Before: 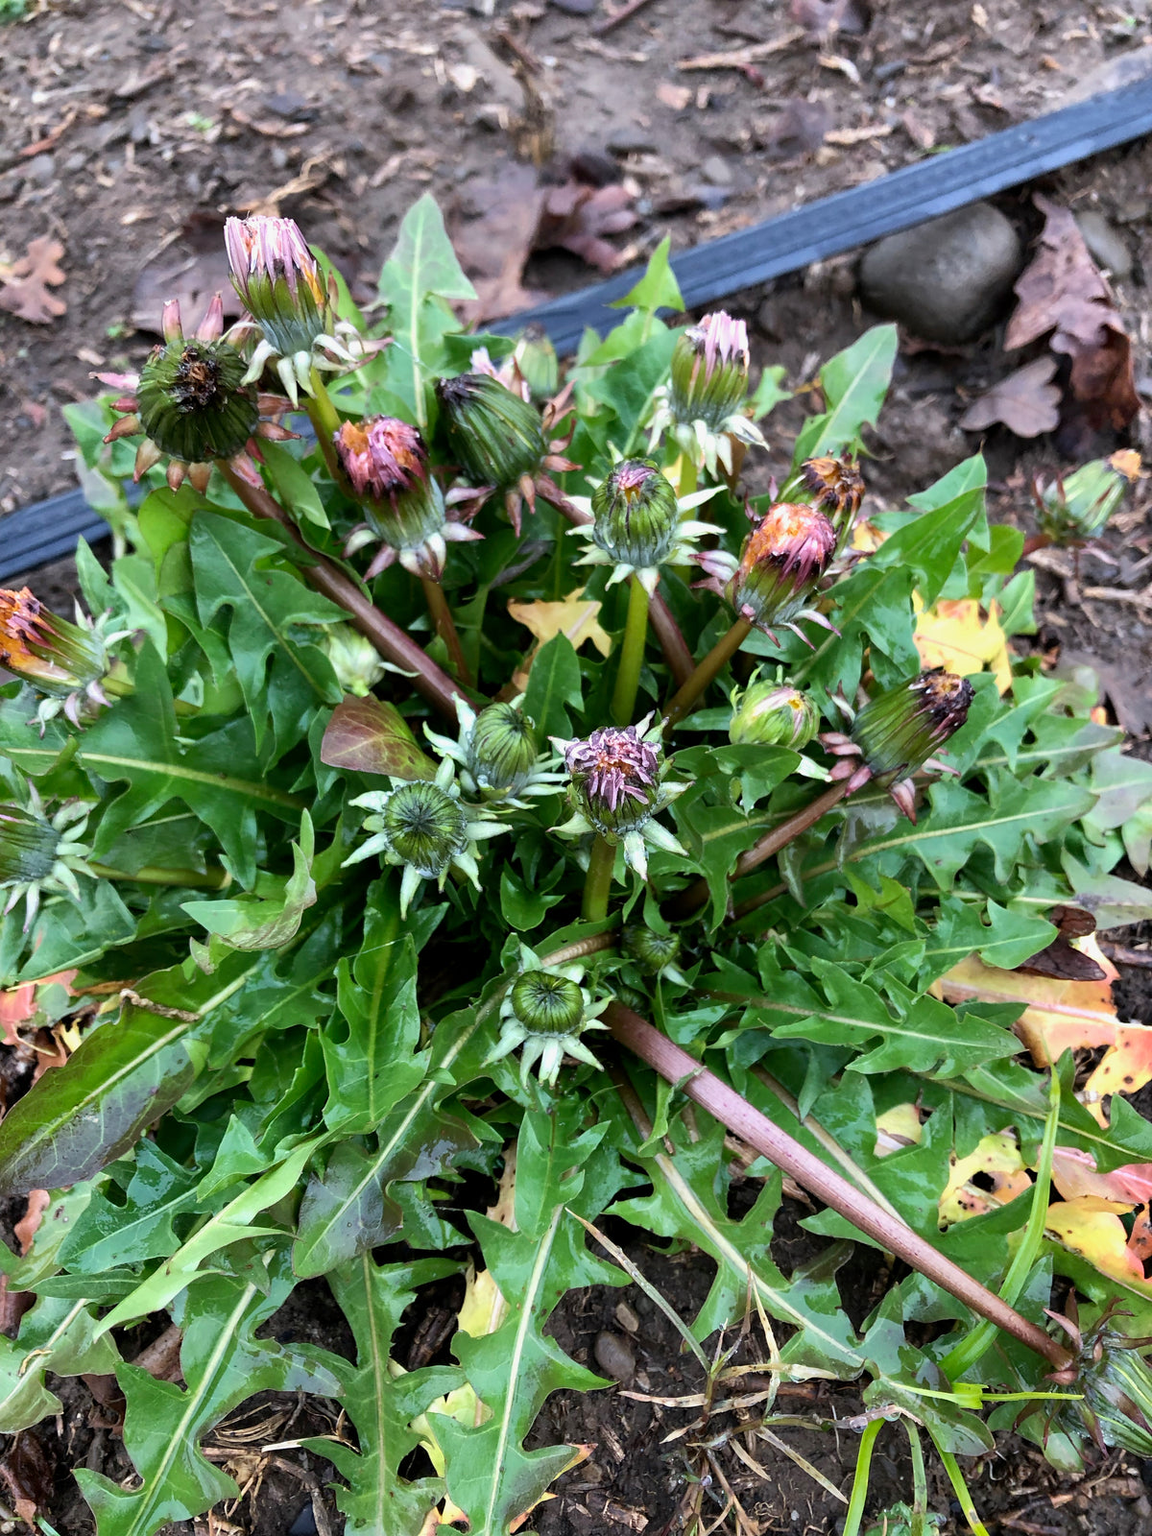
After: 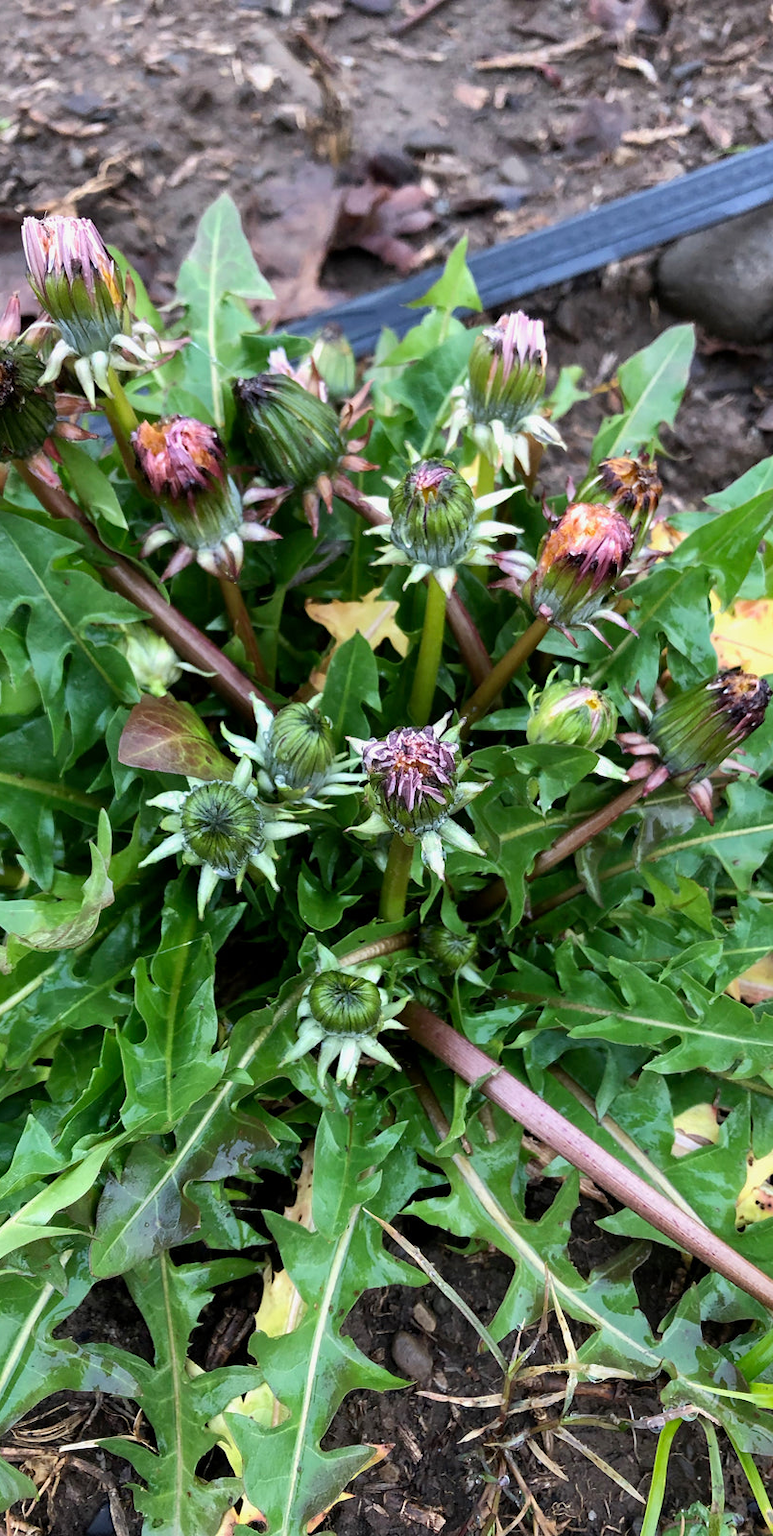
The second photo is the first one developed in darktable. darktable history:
crop and rotate: left 17.637%, right 15.194%
